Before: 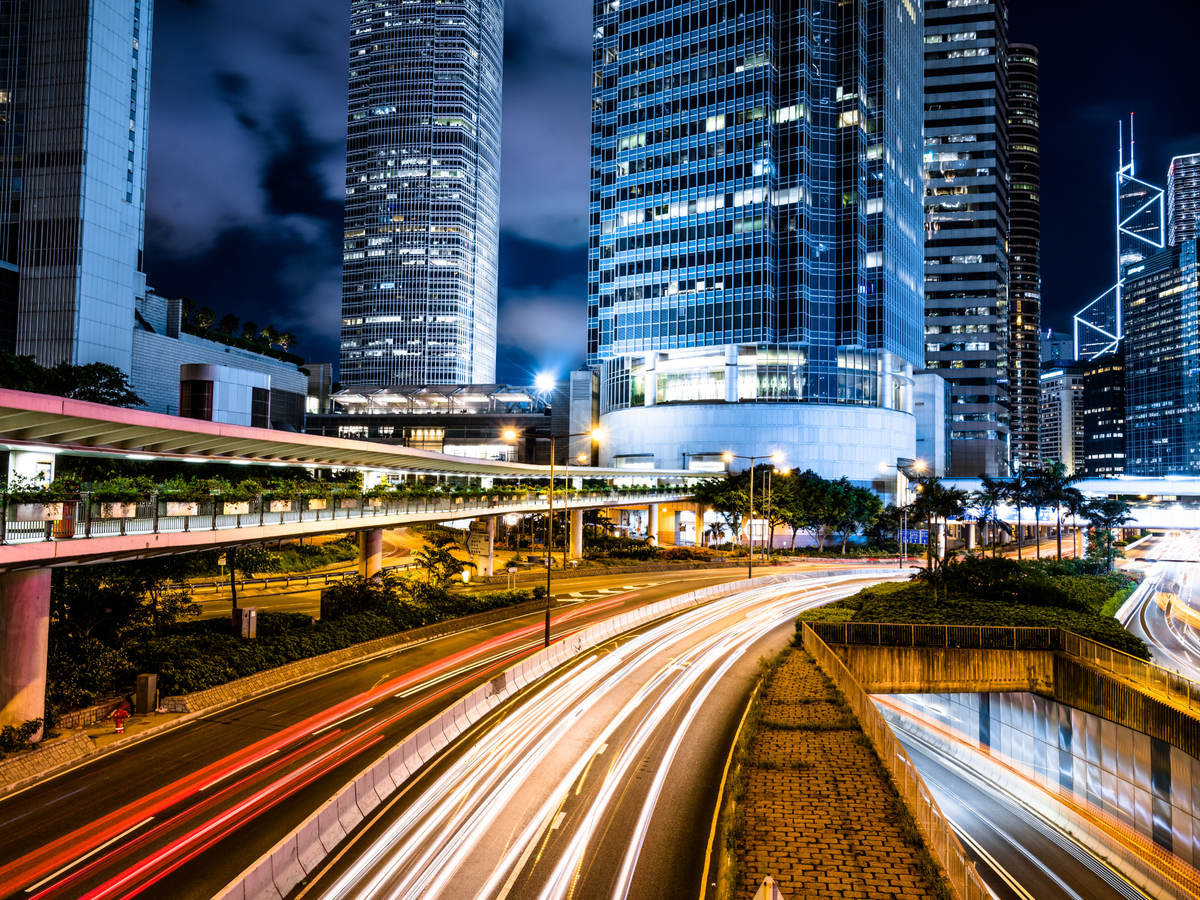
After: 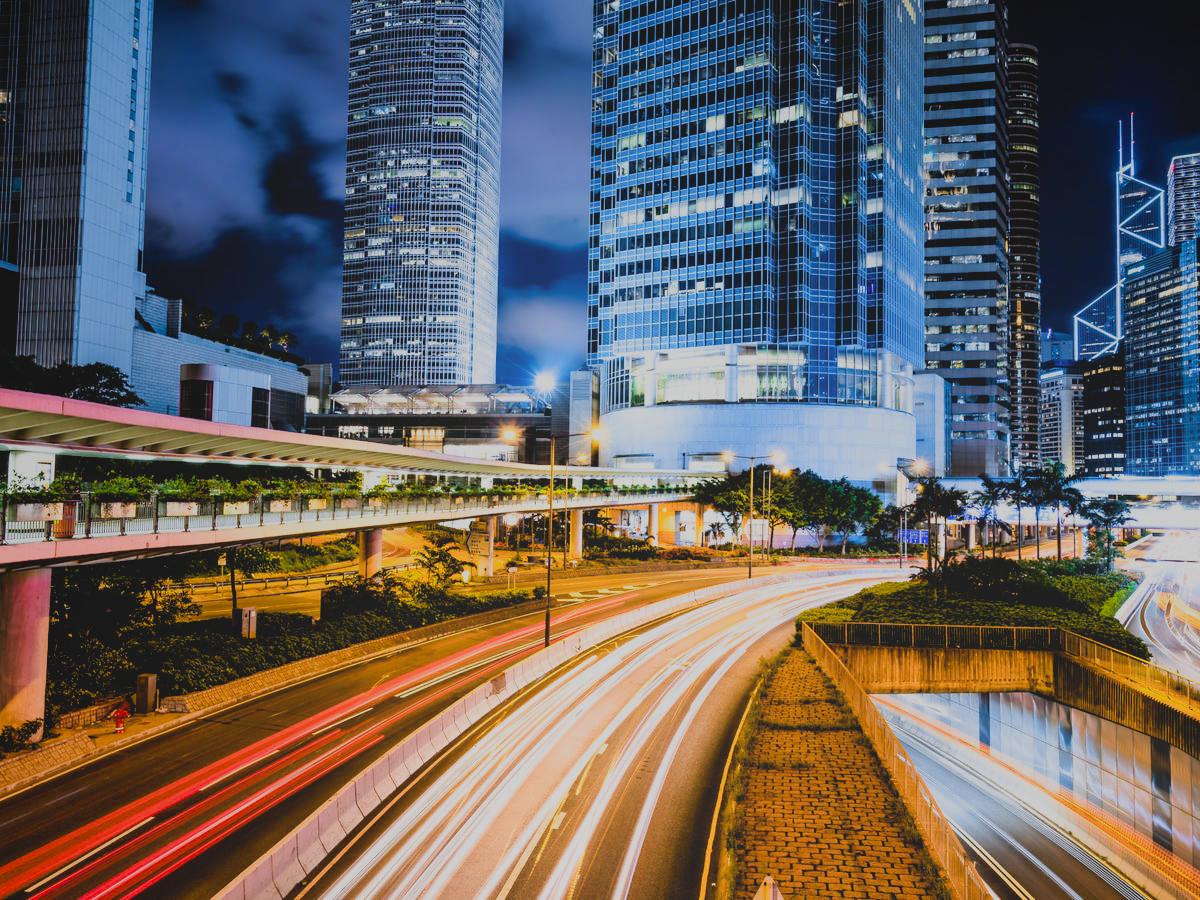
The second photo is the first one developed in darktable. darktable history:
local contrast: detail 69%
filmic rgb: black relative exposure -7.65 EV, white relative exposure 4.56 EV, hardness 3.61, contrast 1.05
exposure: black level correction 0, exposure 0.7 EV, compensate exposure bias true, compensate highlight preservation false
